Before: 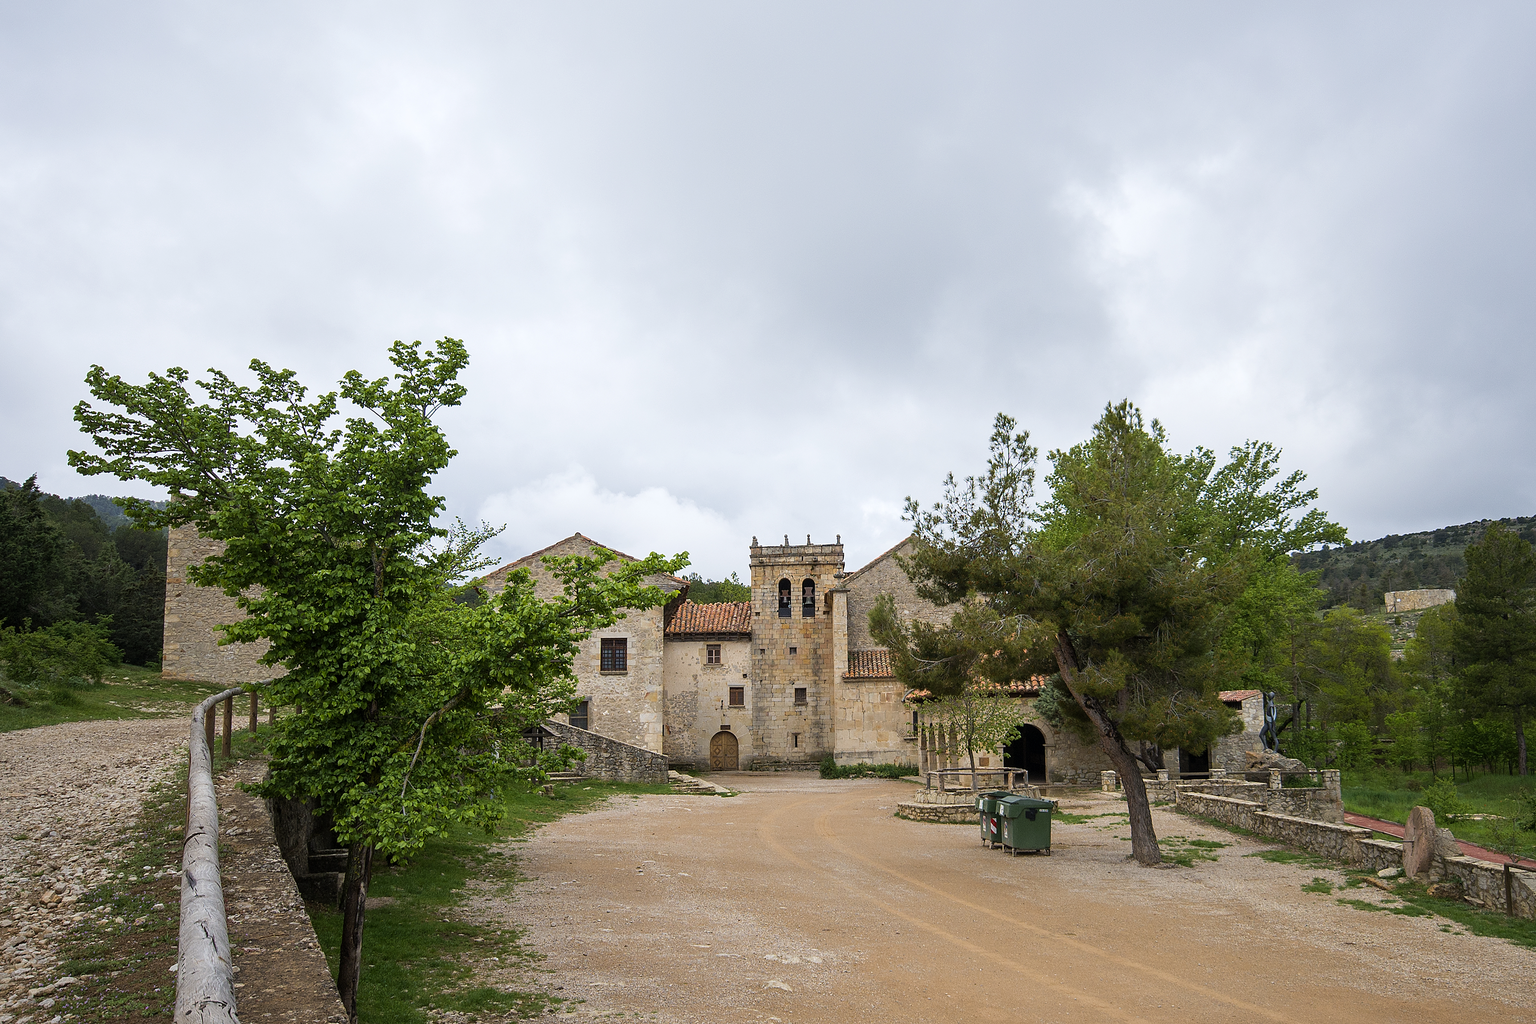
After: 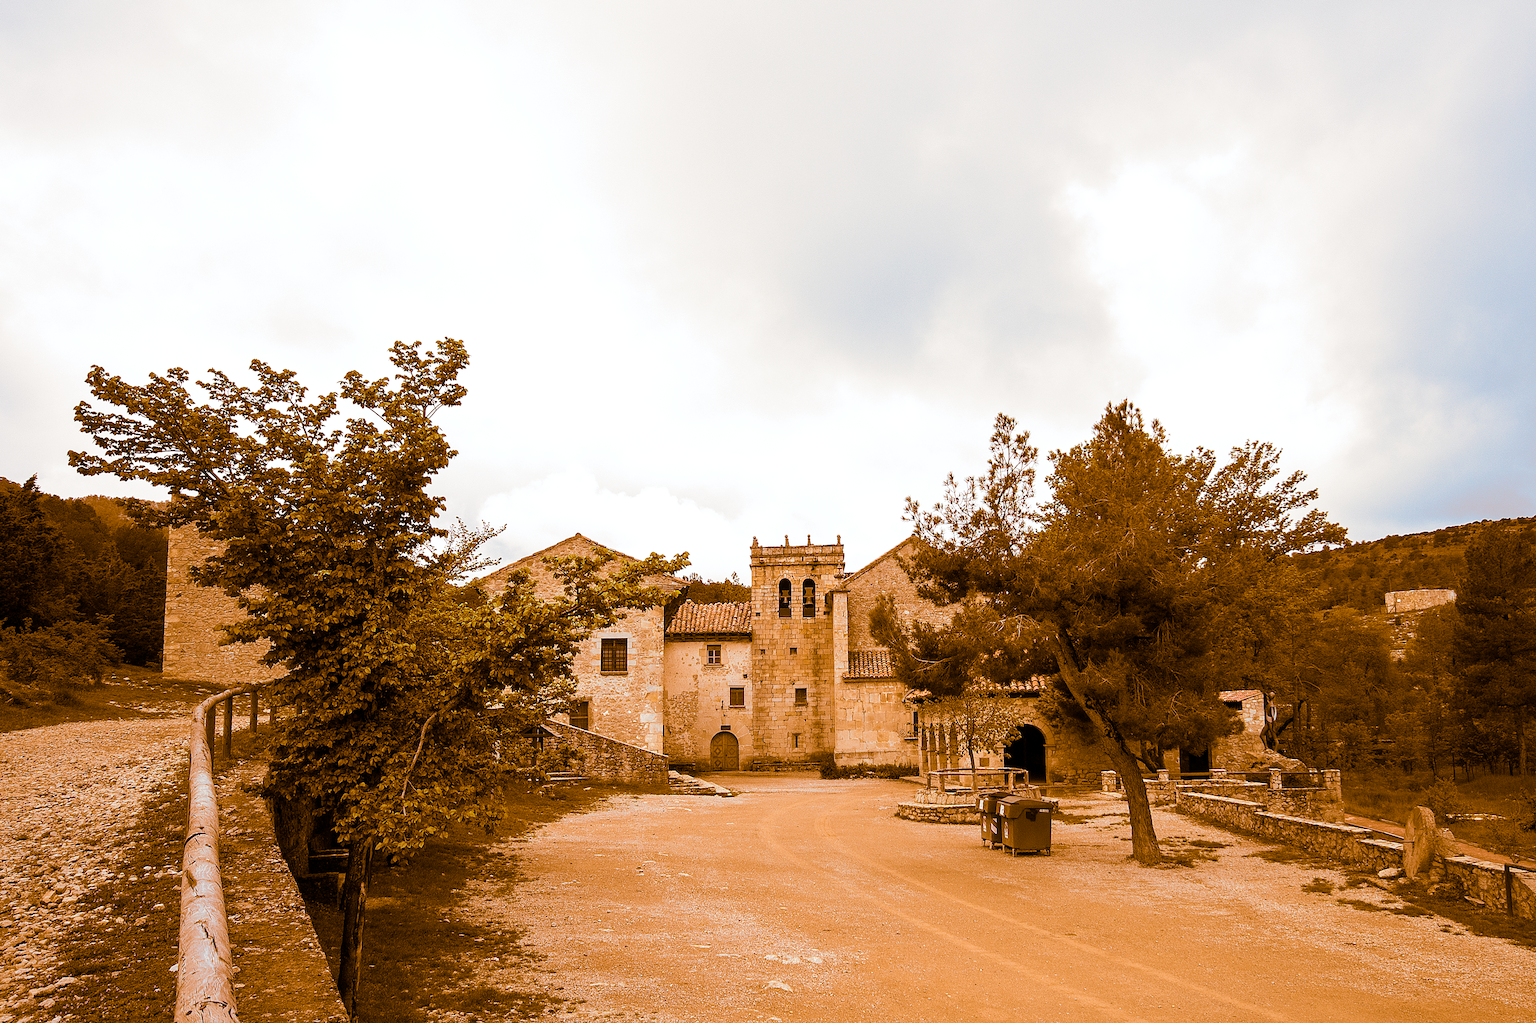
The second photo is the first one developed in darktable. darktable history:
exposure: exposure 0.258 EV, compensate highlight preservation false
split-toning: shadows › hue 26°, shadows › saturation 0.92, highlights › hue 40°, highlights › saturation 0.92, balance -63, compress 0%
